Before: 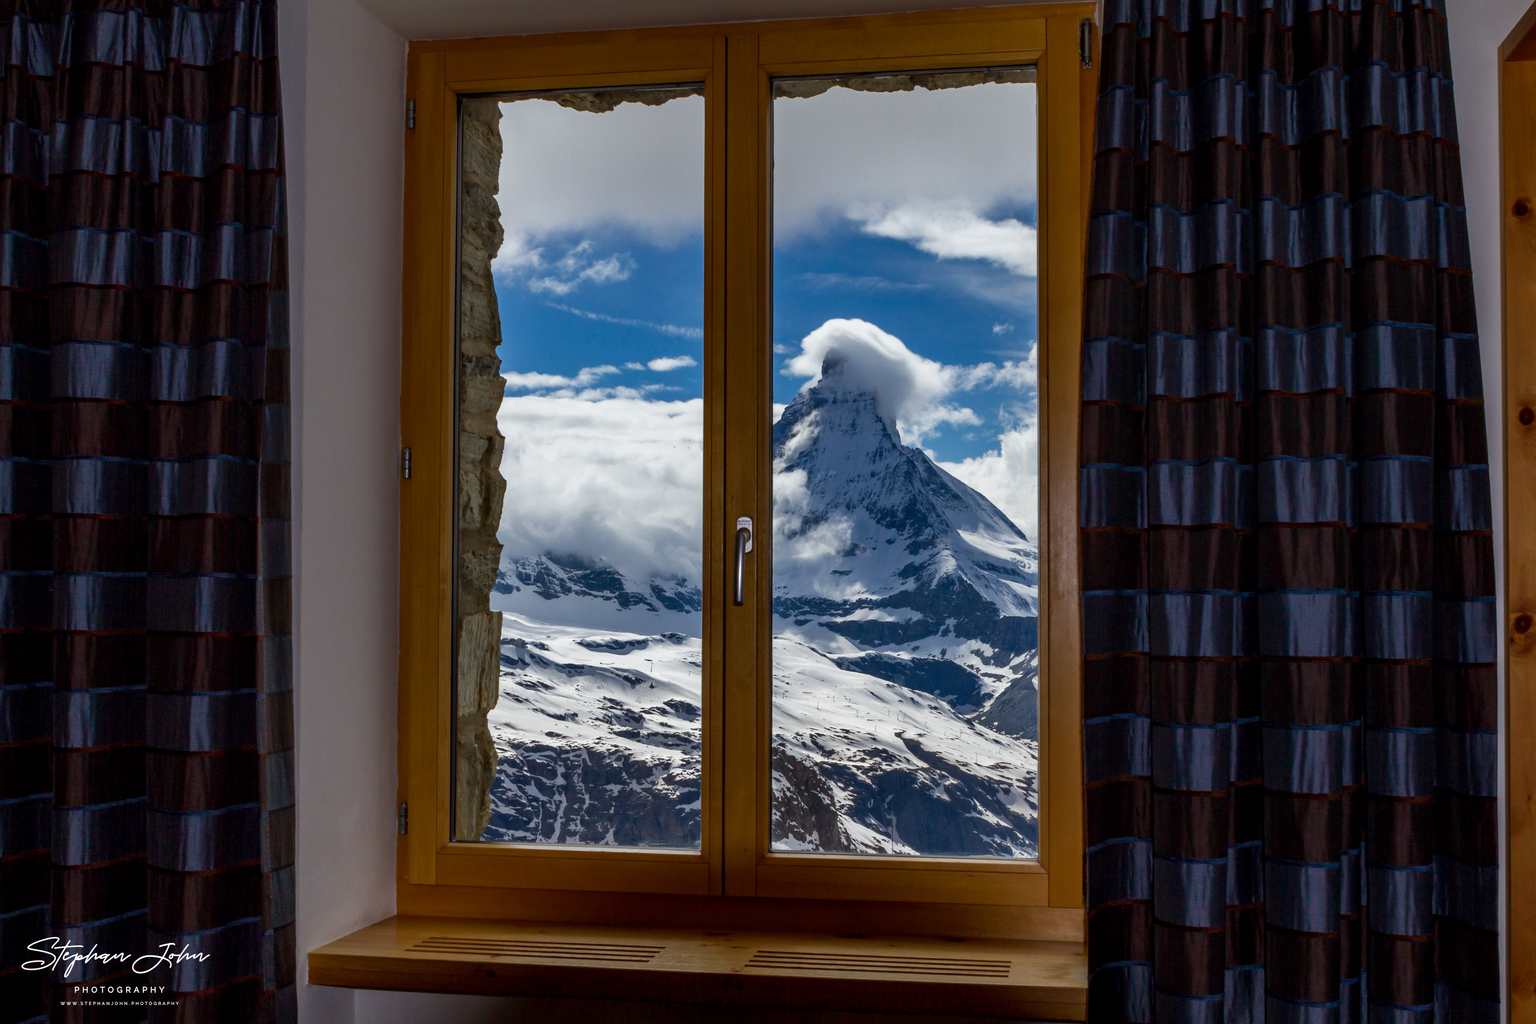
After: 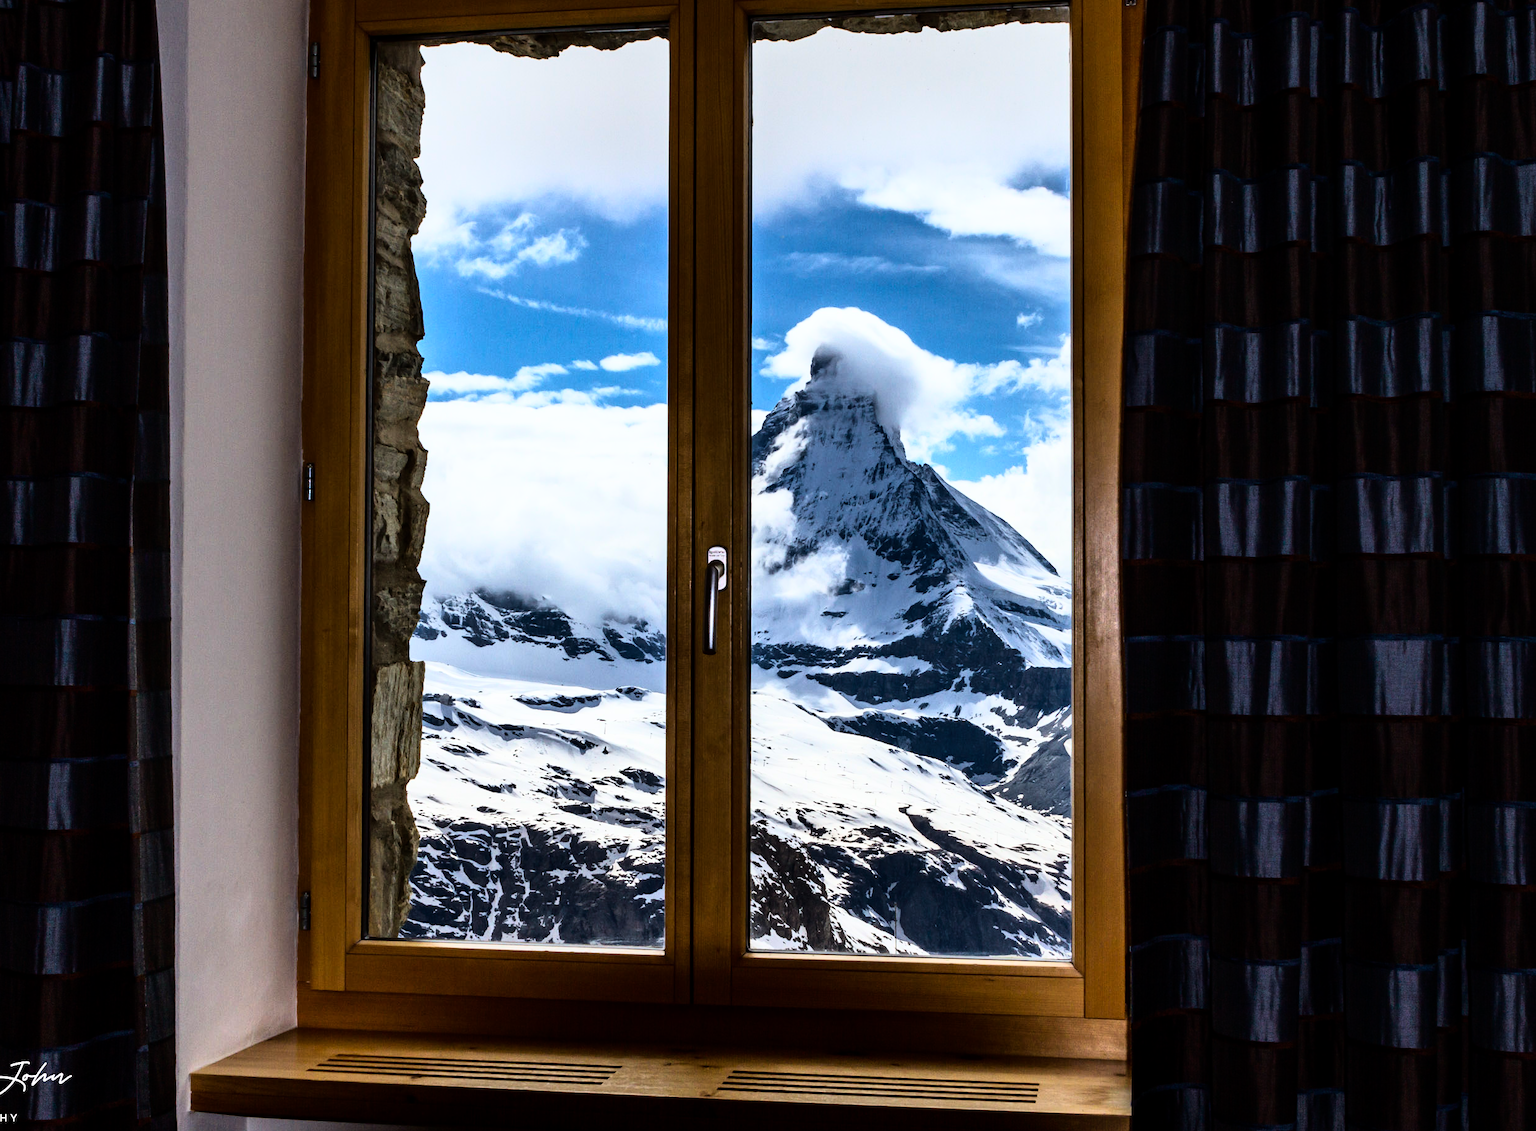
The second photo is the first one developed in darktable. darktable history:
rgb curve: curves: ch0 [(0, 0) (0.21, 0.15) (0.24, 0.21) (0.5, 0.75) (0.75, 0.96) (0.89, 0.99) (1, 1)]; ch1 [(0, 0.02) (0.21, 0.13) (0.25, 0.2) (0.5, 0.67) (0.75, 0.9) (0.89, 0.97) (1, 1)]; ch2 [(0, 0.02) (0.21, 0.13) (0.25, 0.2) (0.5, 0.67) (0.75, 0.9) (0.89, 0.97) (1, 1)], compensate middle gray true
crop: left 9.807%, top 6.259%, right 7.334%, bottom 2.177%
